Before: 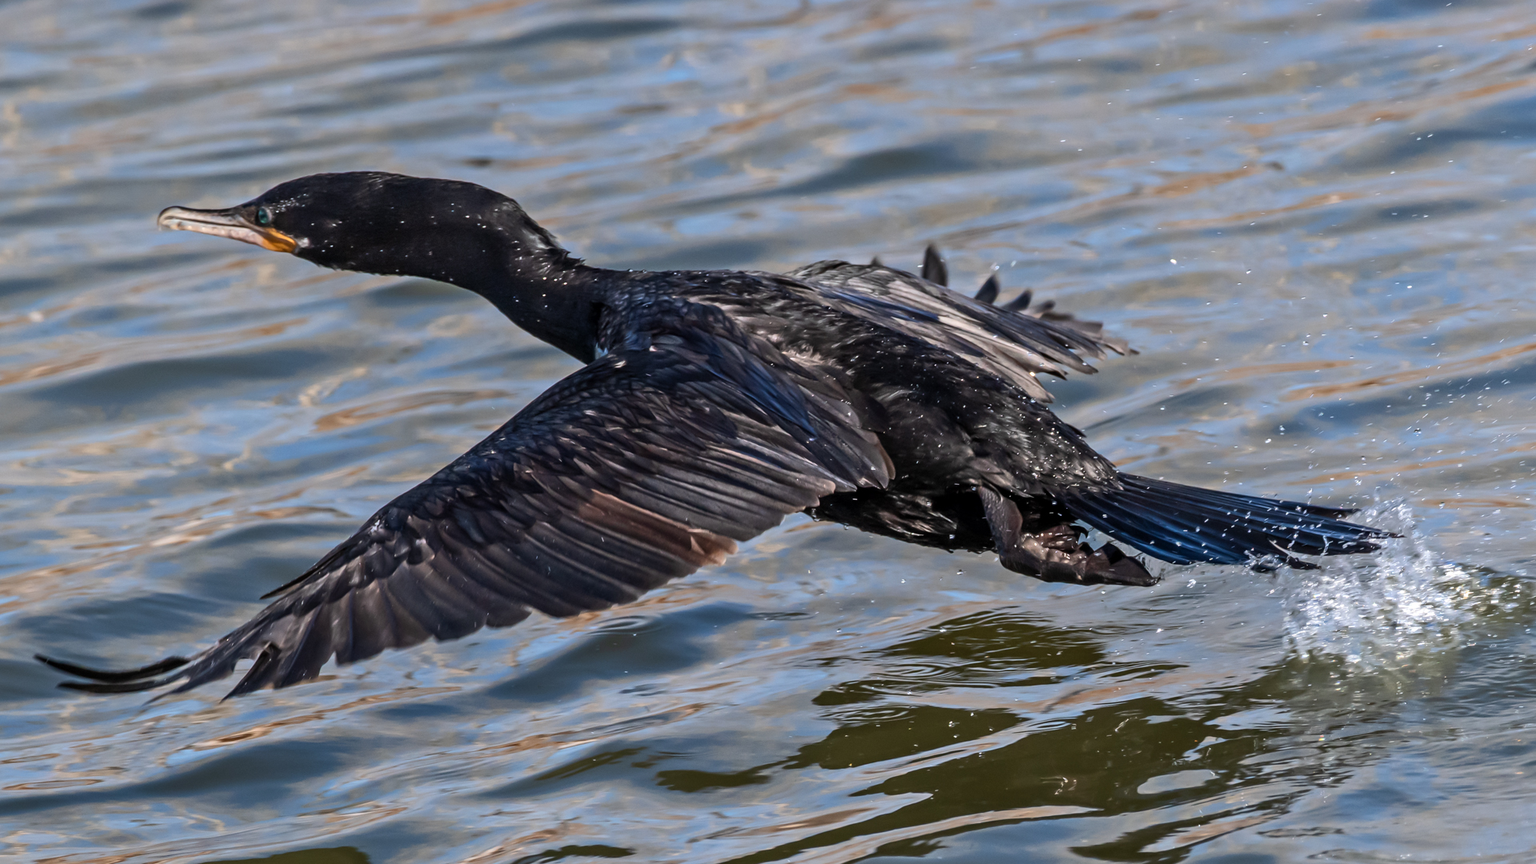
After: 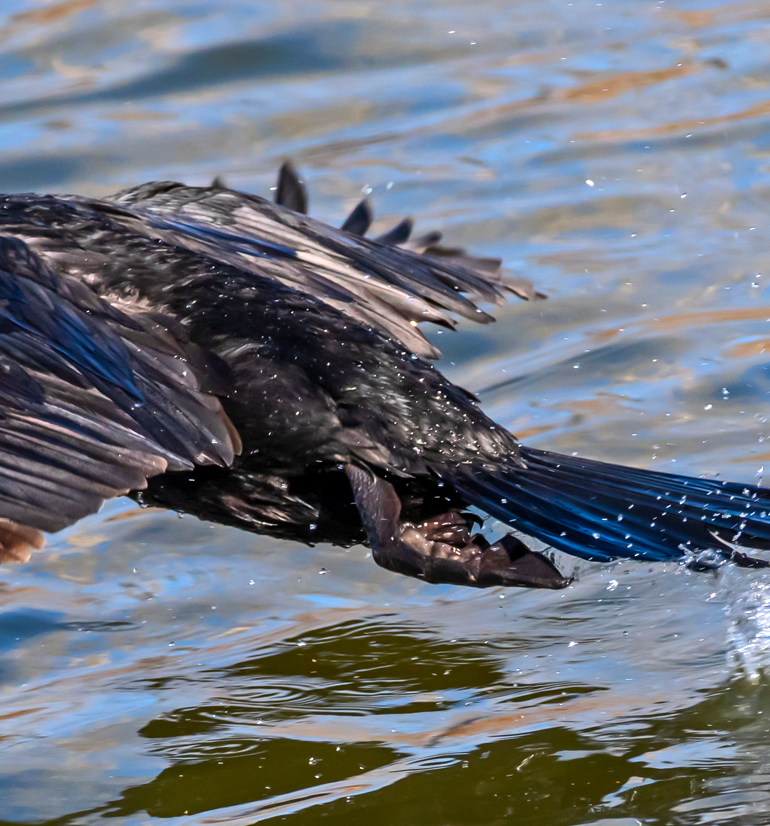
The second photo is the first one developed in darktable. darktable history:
crop: left 45.721%, top 13.393%, right 14.118%, bottom 10.01%
exposure: exposure 0.236 EV, compensate highlight preservation false
color balance rgb: linear chroma grading › global chroma 15%, perceptual saturation grading › global saturation 30%
